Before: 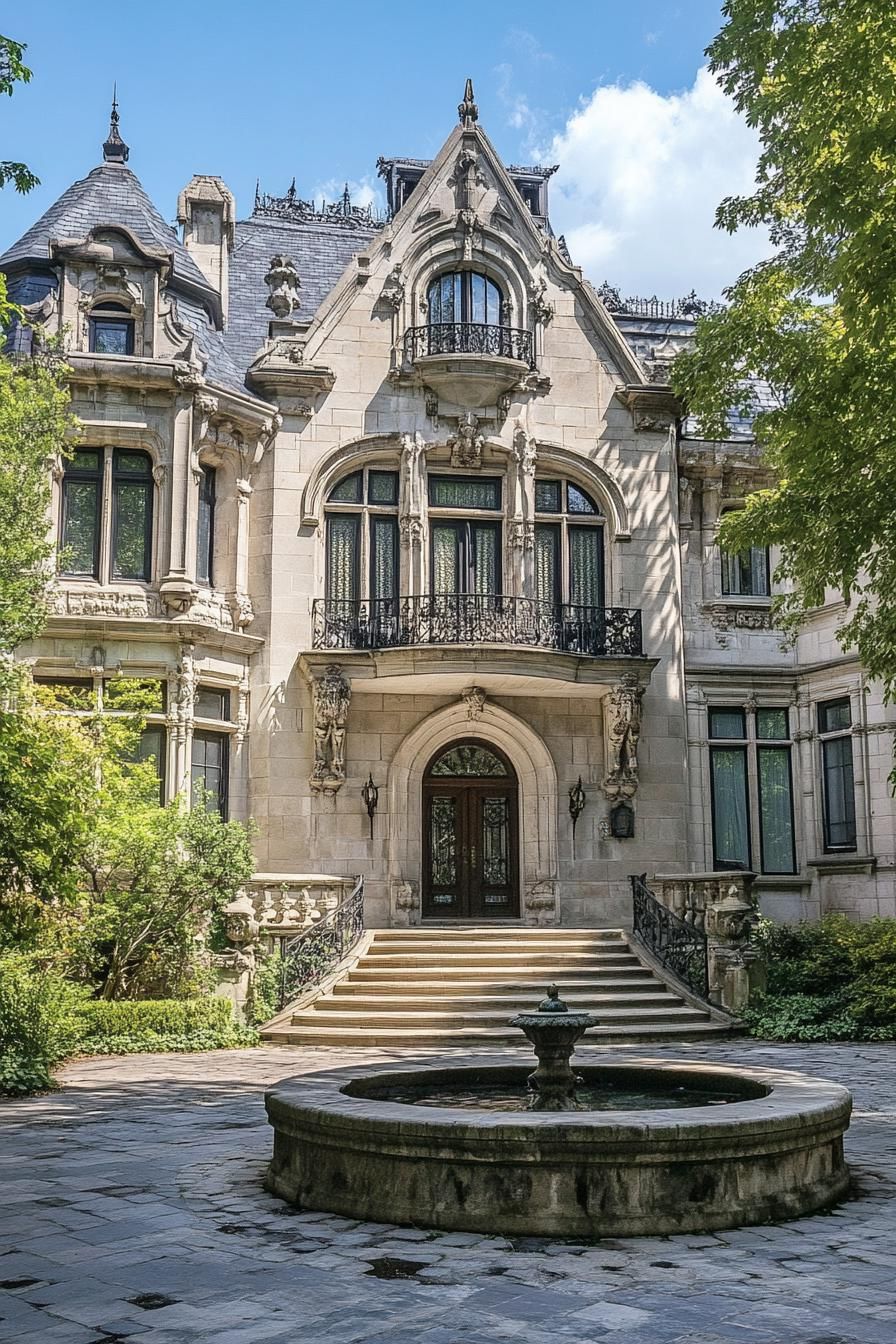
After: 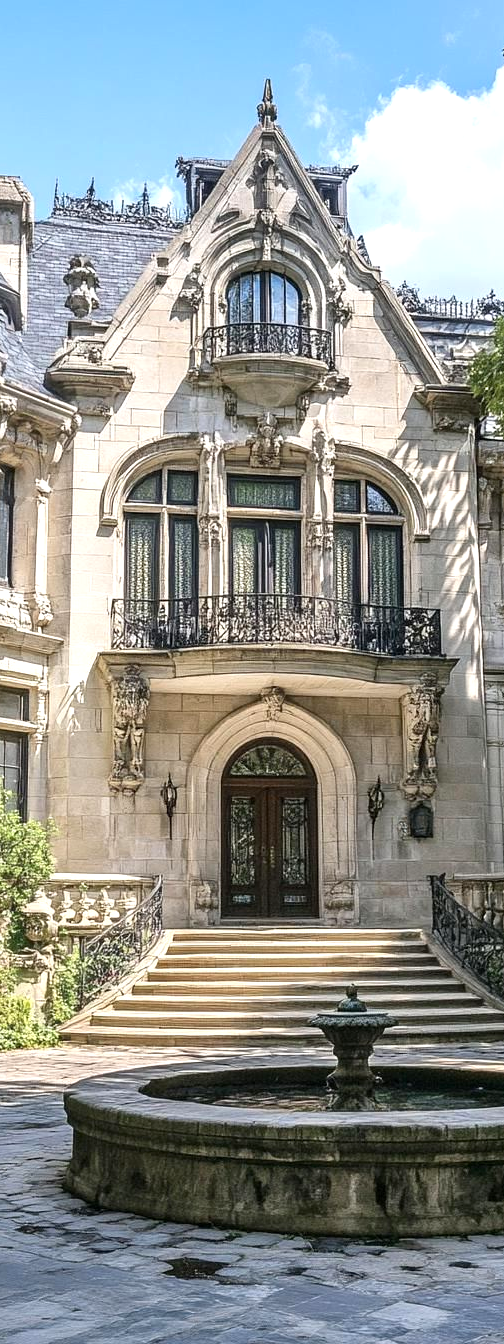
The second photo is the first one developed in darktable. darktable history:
crop and rotate: left 22.516%, right 21.234%
exposure: black level correction 0.001, exposure 0.5 EV, compensate exposure bias true, compensate highlight preservation false
